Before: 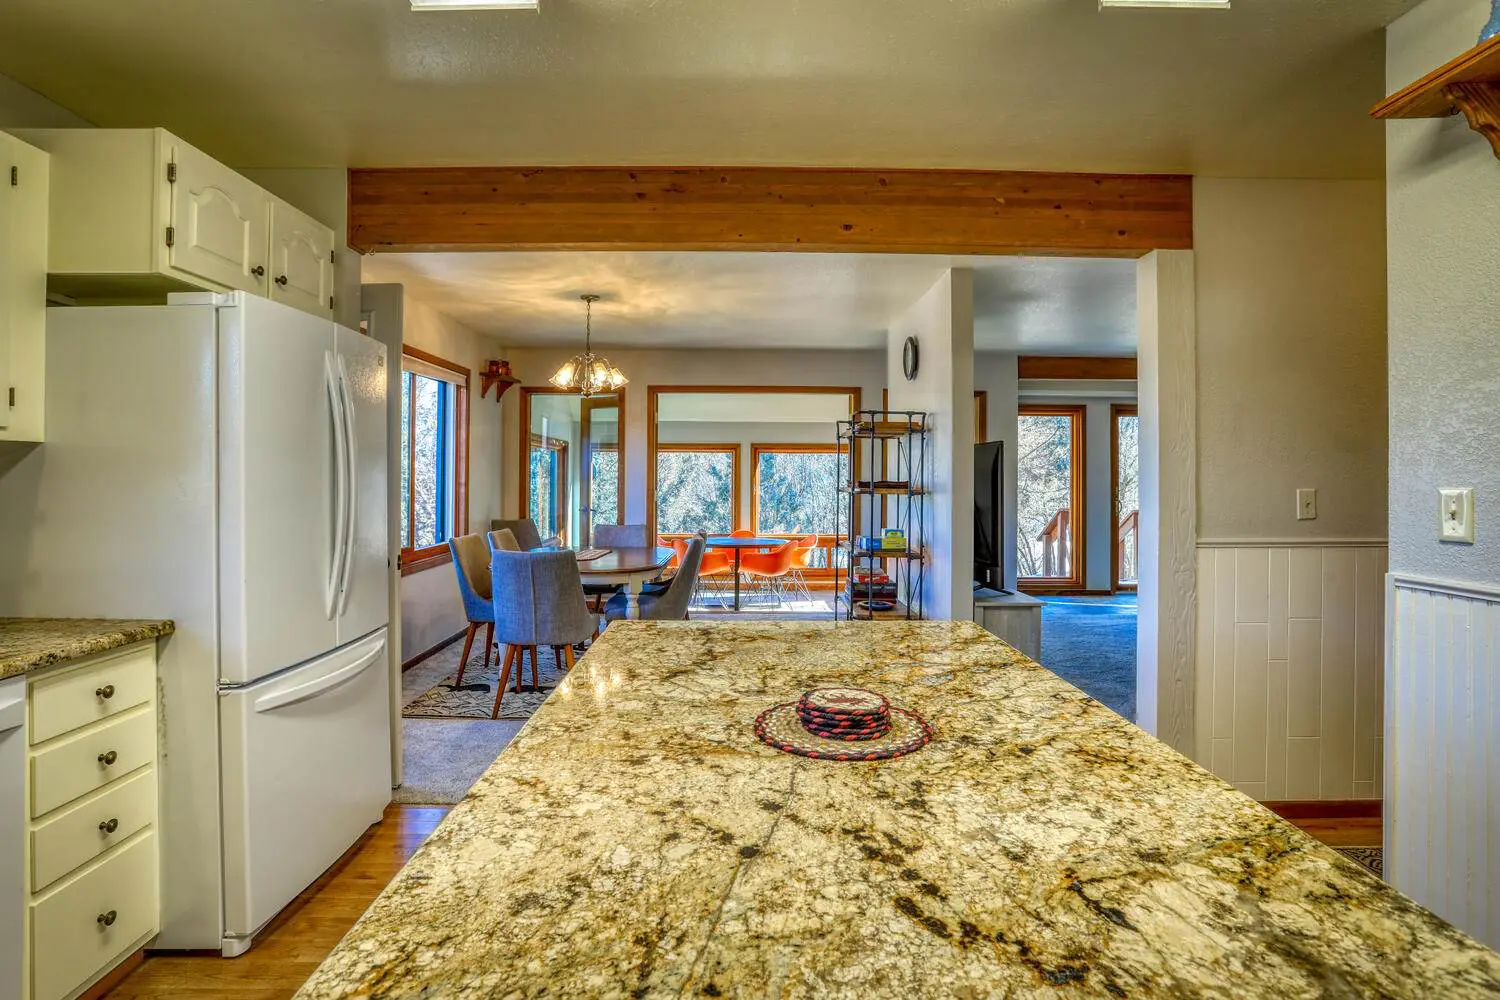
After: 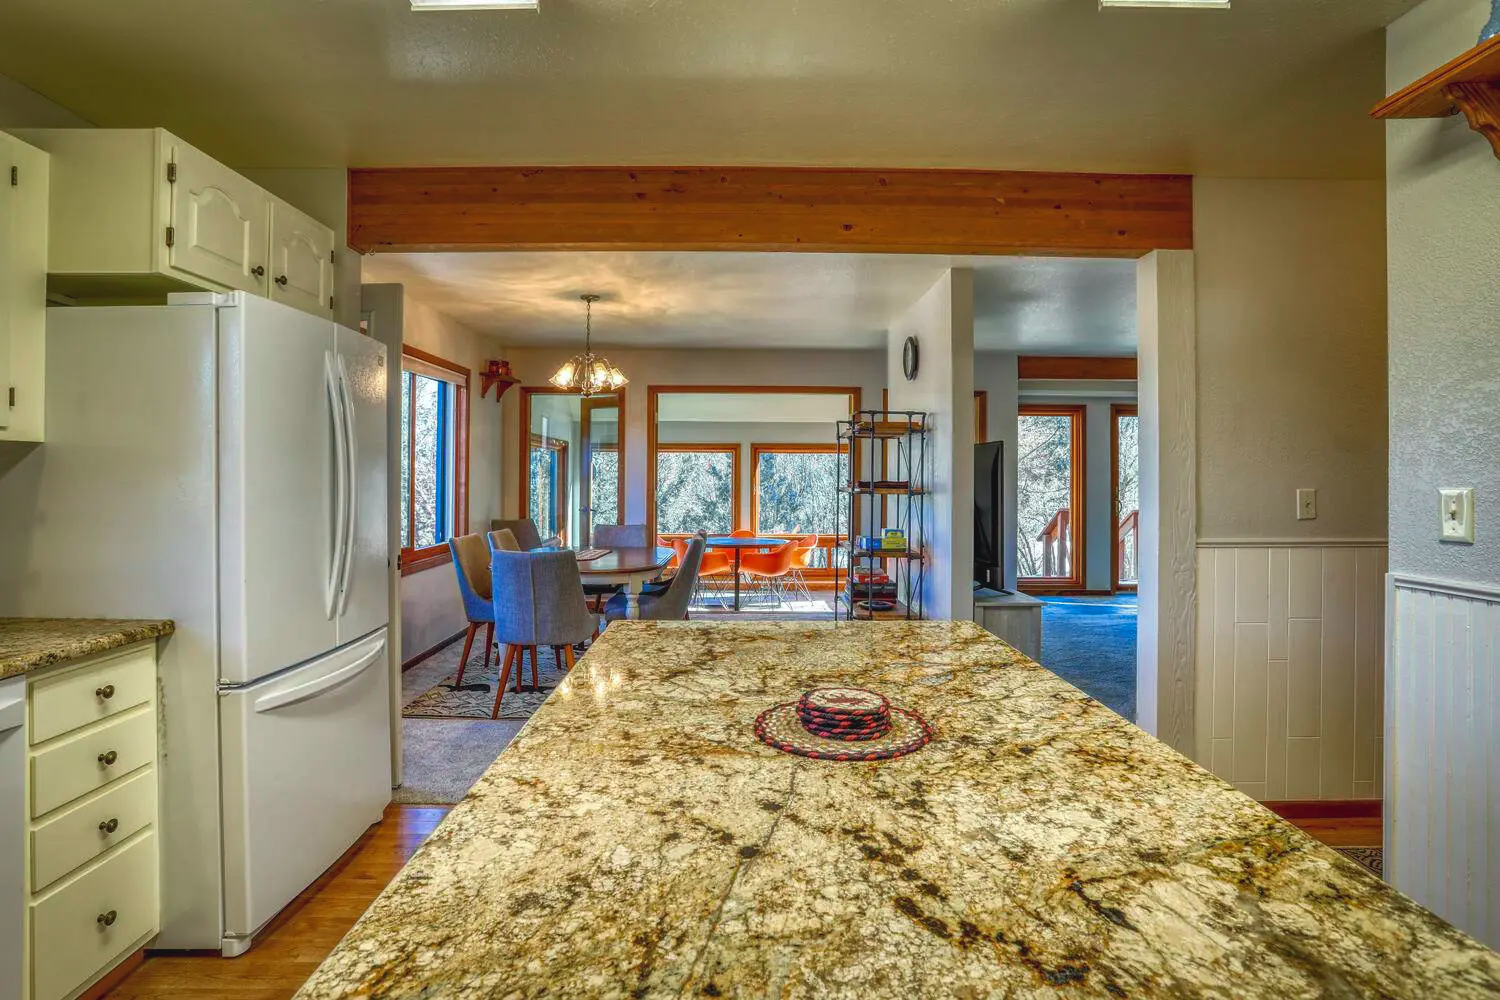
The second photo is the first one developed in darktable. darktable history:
tone curve: curves: ch0 [(0.001, 0.042) (0.128, 0.16) (0.452, 0.42) (0.603, 0.566) (0.754, 0.733) (1, 1)]; ch1 [(0, 0) (0.325, 0.327) (0.412, 0.441) (0.473, 0.466) (0.5, 0.499) (0.549, 0.558) (0.617, 0.625) (0.713, 0.7) (1, 1)]; ch2 [(0, 0) (0.386, 0.397) (0.445, 0.47) (0.505, 0.498) (0.529, 0.524) (0.574, 0.569) (0.652, 0.641) (1, 1)], color space Lab, independent channels, preserve colors none
